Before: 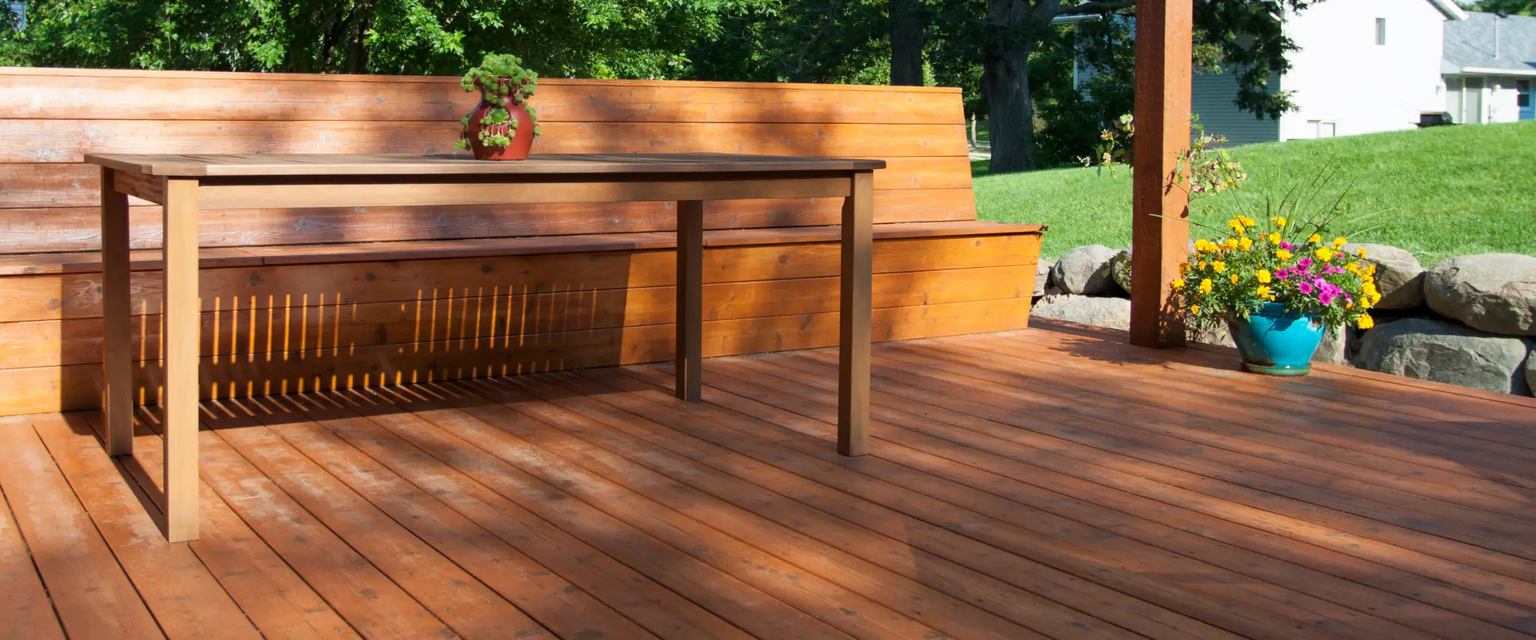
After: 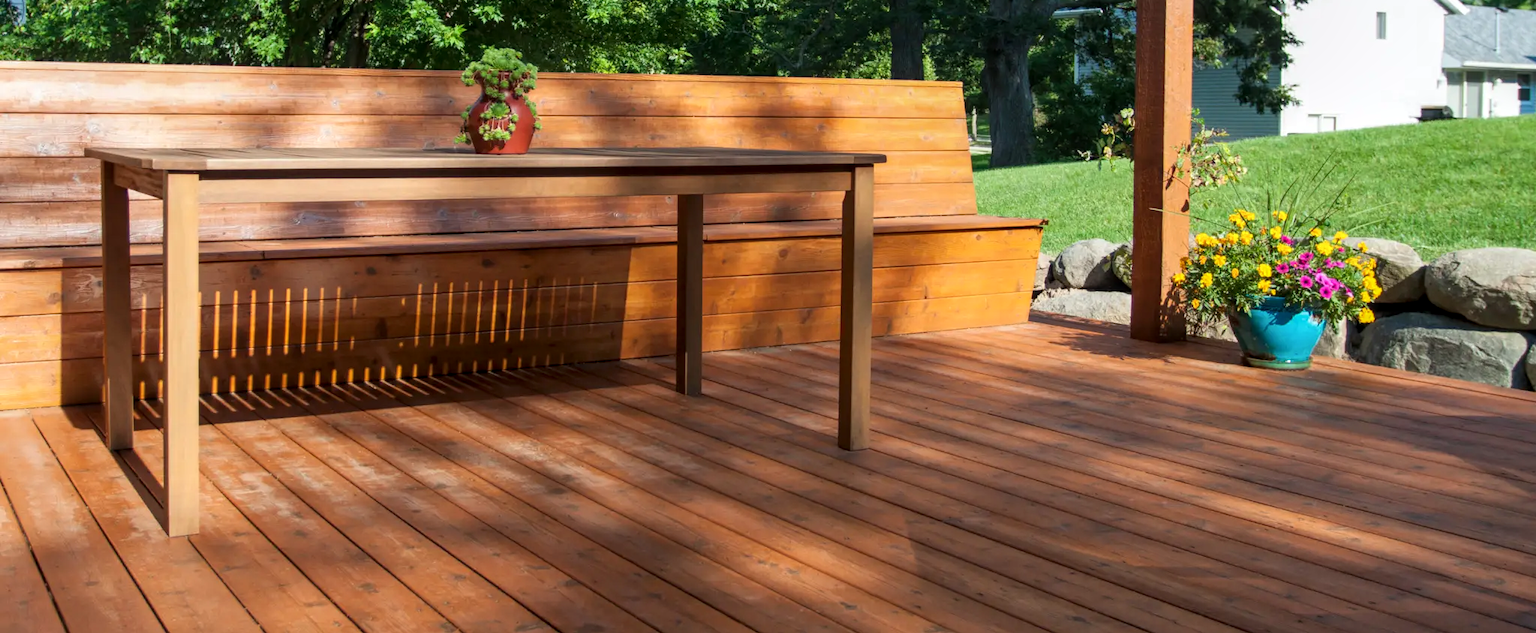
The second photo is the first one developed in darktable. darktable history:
local contrast: on, module defaults
crop: top 1.049%, right 0.001%
white balance: emerald 1
